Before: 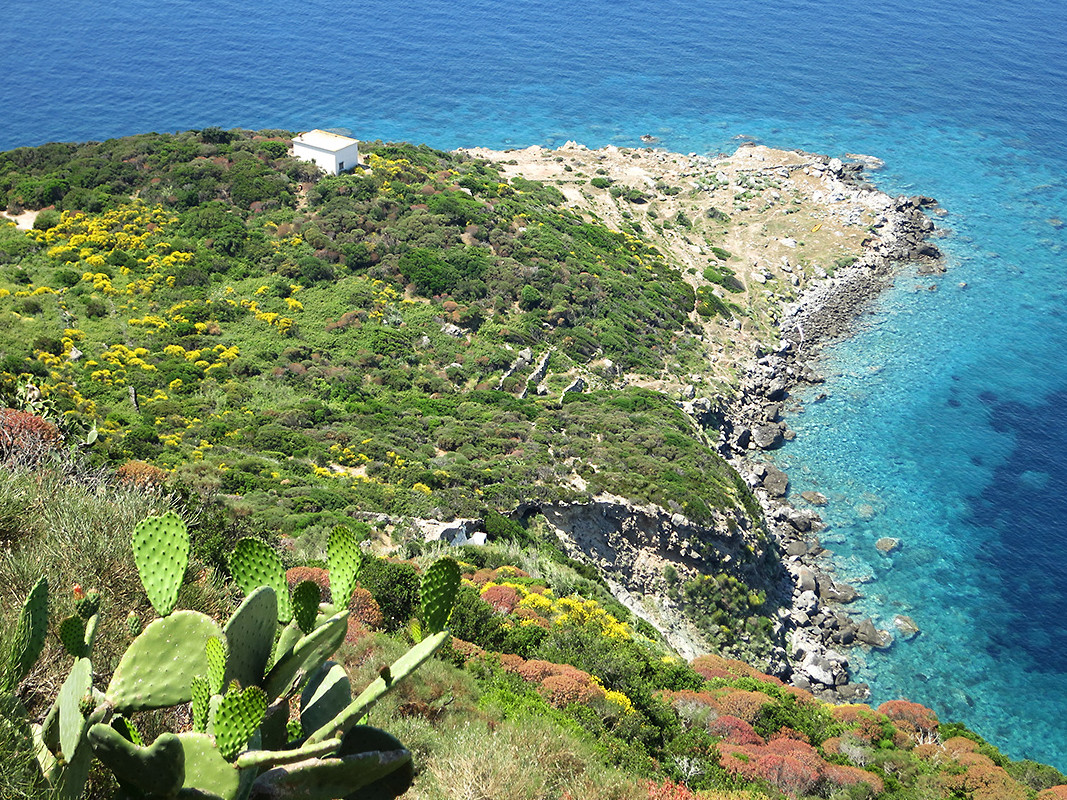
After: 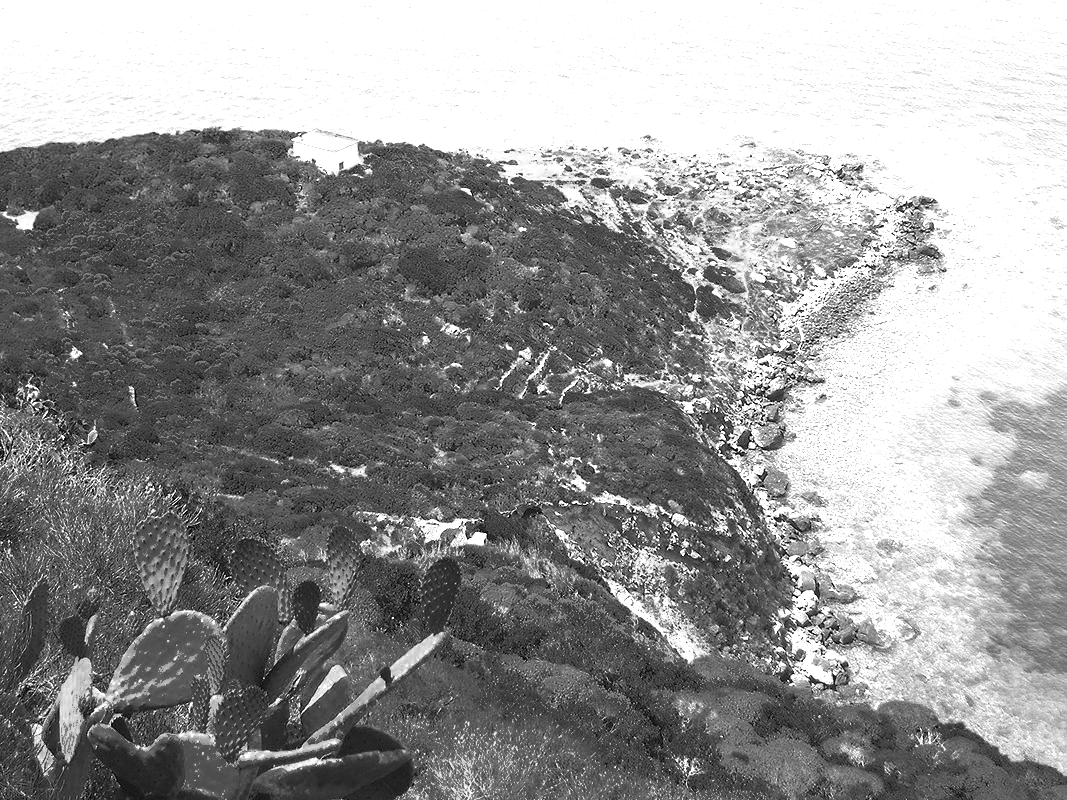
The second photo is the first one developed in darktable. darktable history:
shadows and highlights: on, module defaults
exposure: black level correction 0, exposure 0.7 EV, compensate exposure bias true, compensate highlight preservation false
color calibration: illuminant as shot in camera, x 0.358, y 0.373, temperature 4628.91 K
color zones: curves: ch0 [(0.287, 0.048) (0.493, 0.484) (0.737, 0.816)]; ch1 [(0, 0) (0.143, 0) (0.286, 0) (0.429, 0) (0.571, 0) (0.714, 0) (0.857, 0)]
